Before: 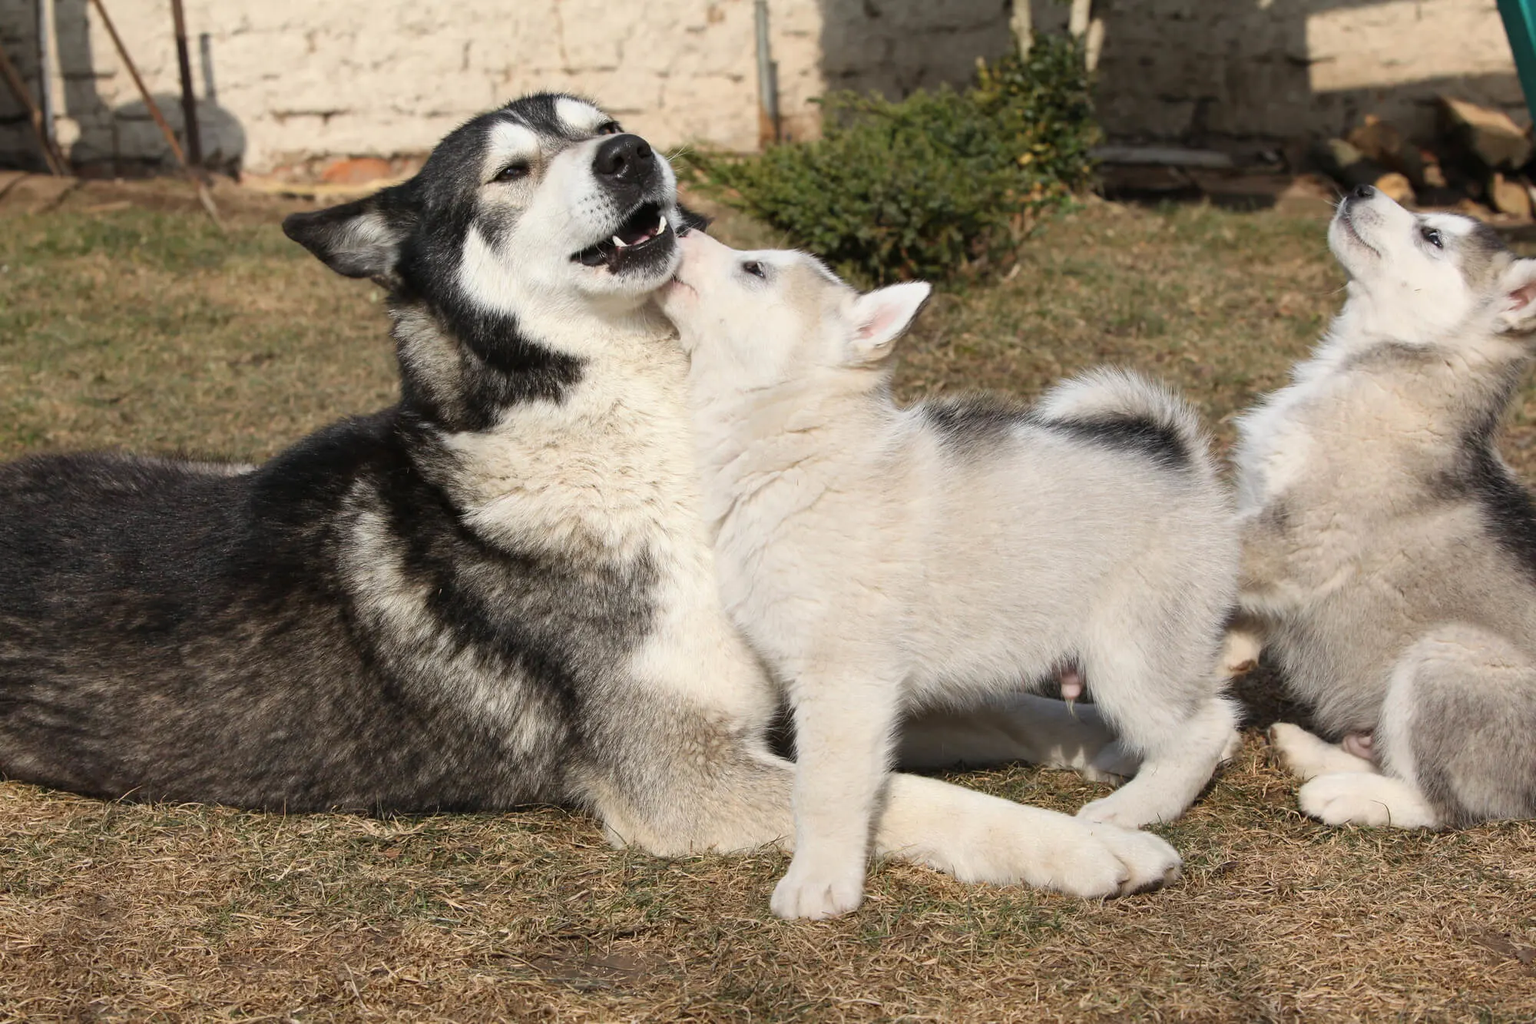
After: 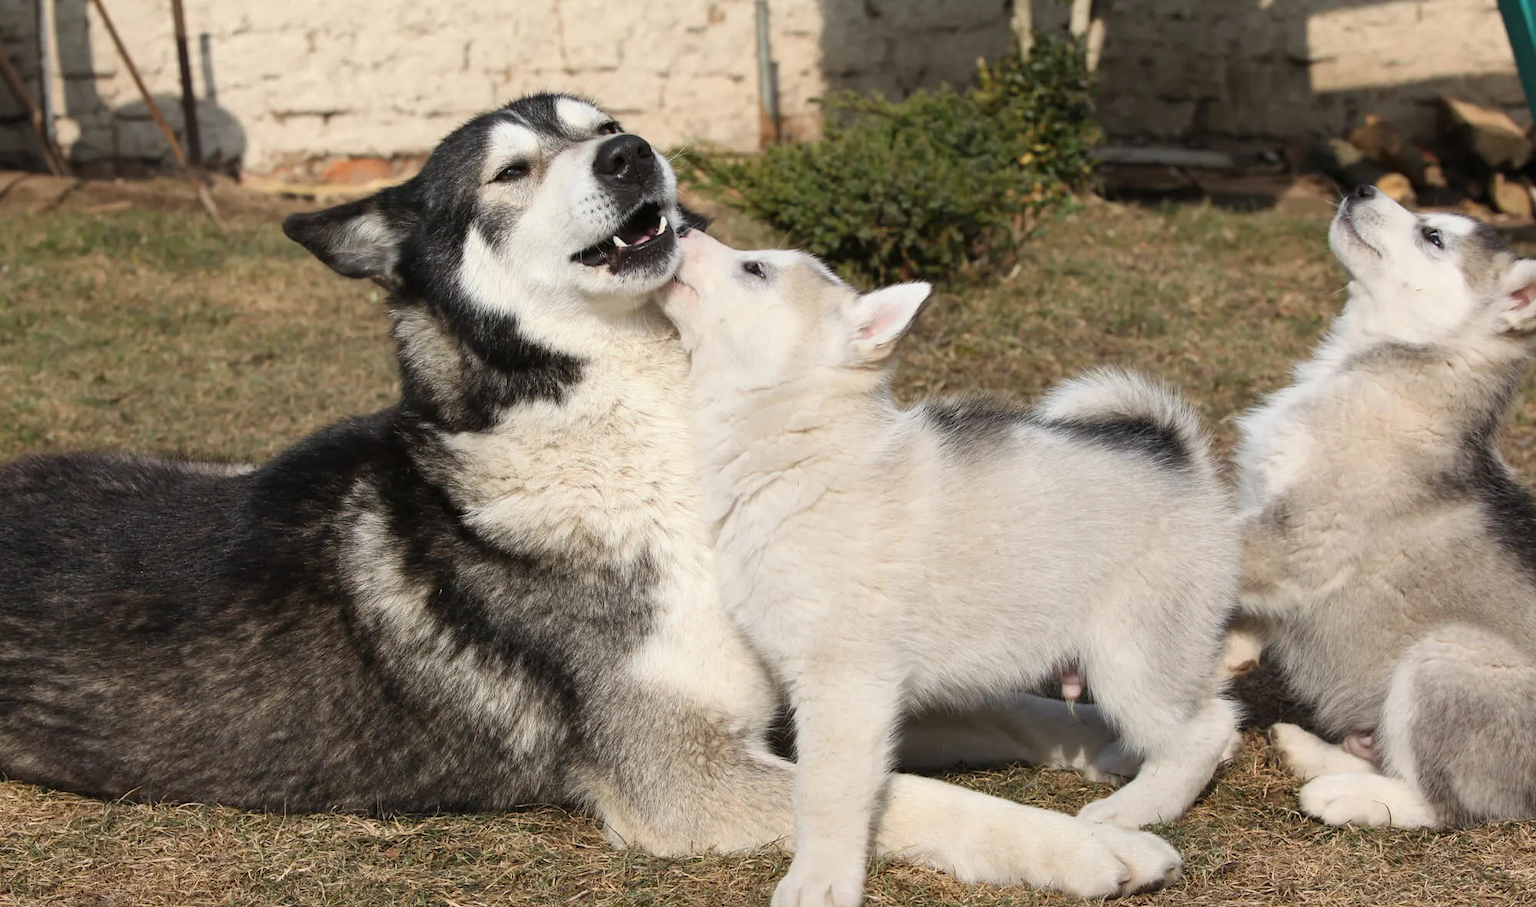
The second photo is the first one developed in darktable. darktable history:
crop and rotate: top 0%, bottom 11.378%
